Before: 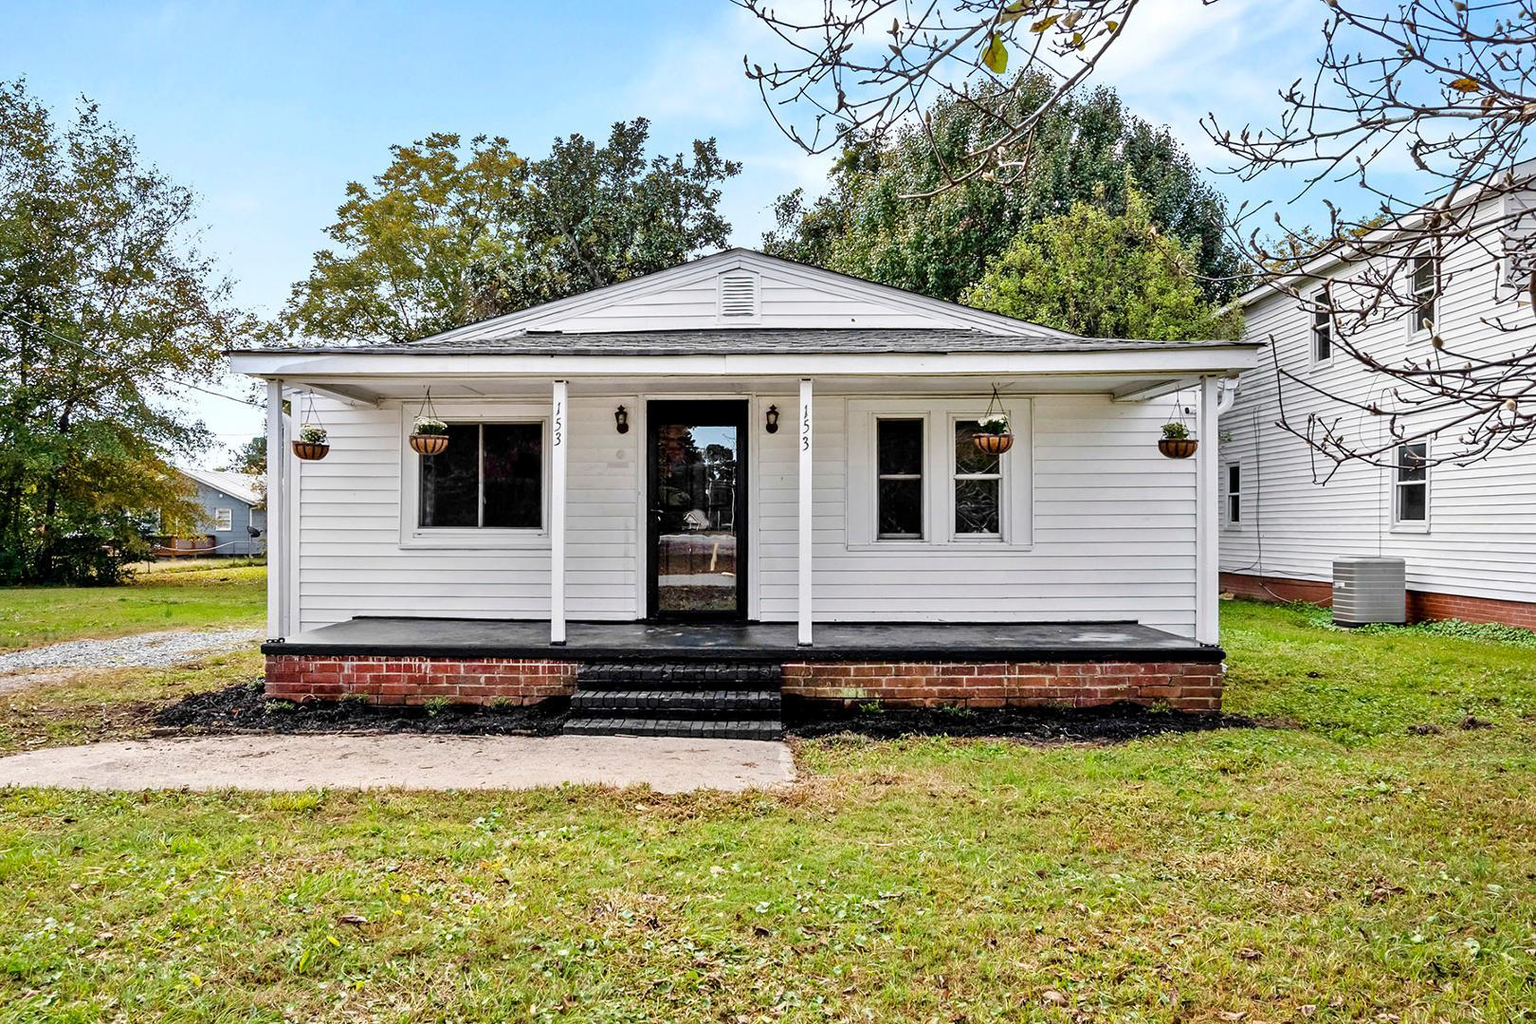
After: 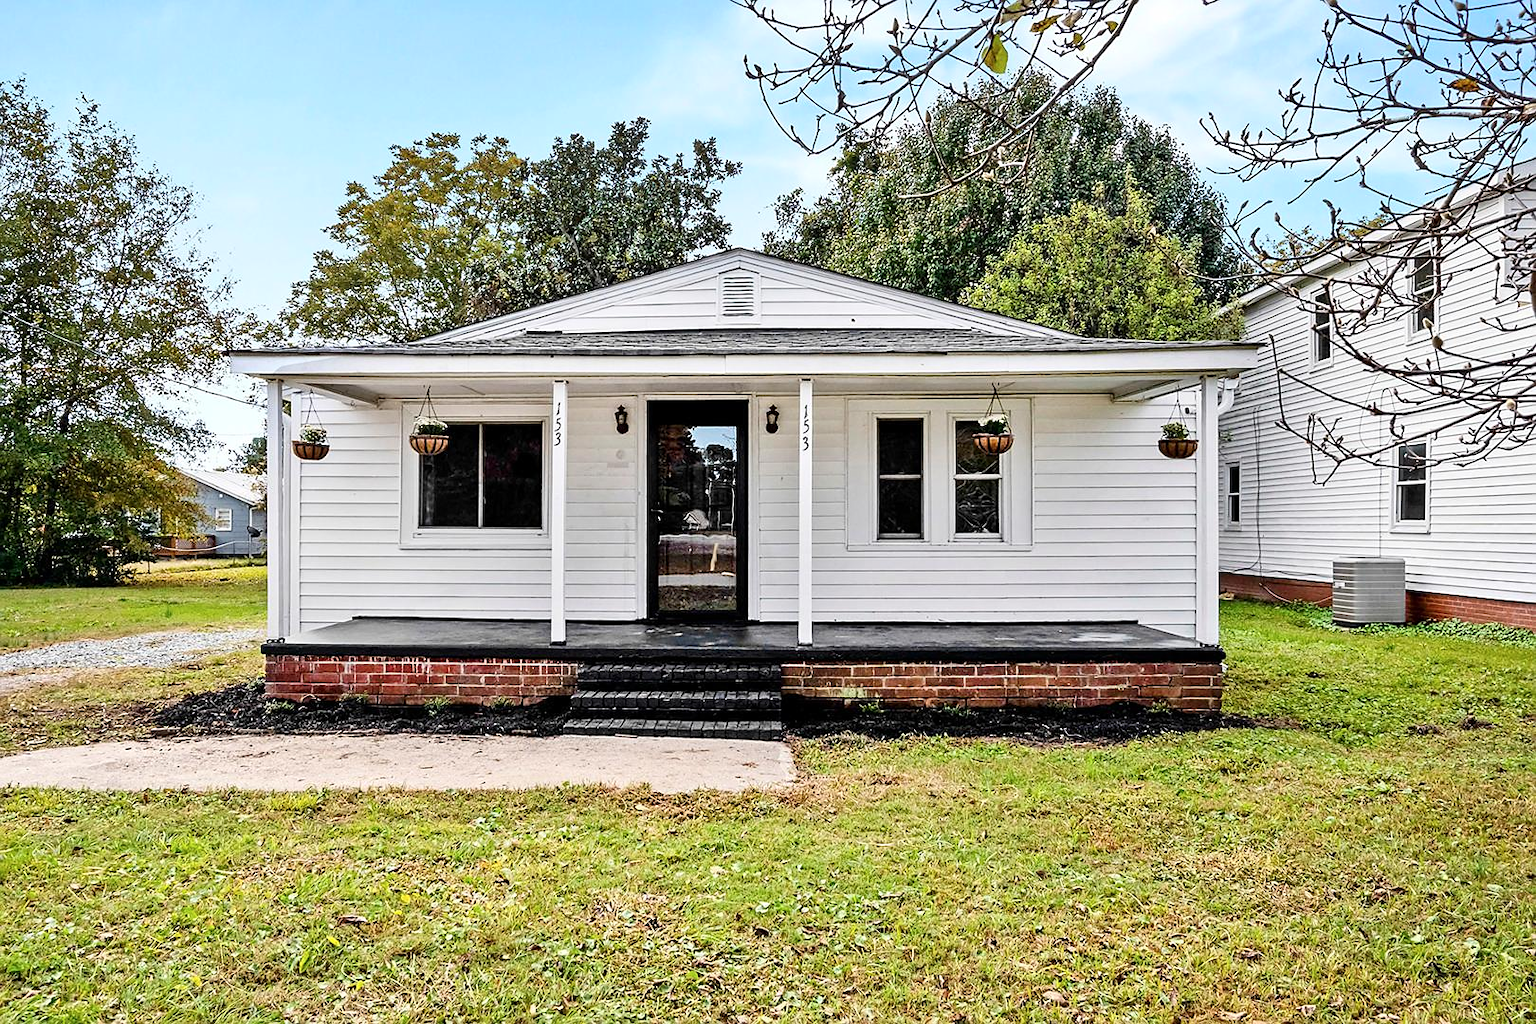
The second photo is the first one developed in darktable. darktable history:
sharpen: radius 1.486, amount 0.411, threshold 1.228
contrast brightness saturation: contrast 0.146, brightness 0.043
